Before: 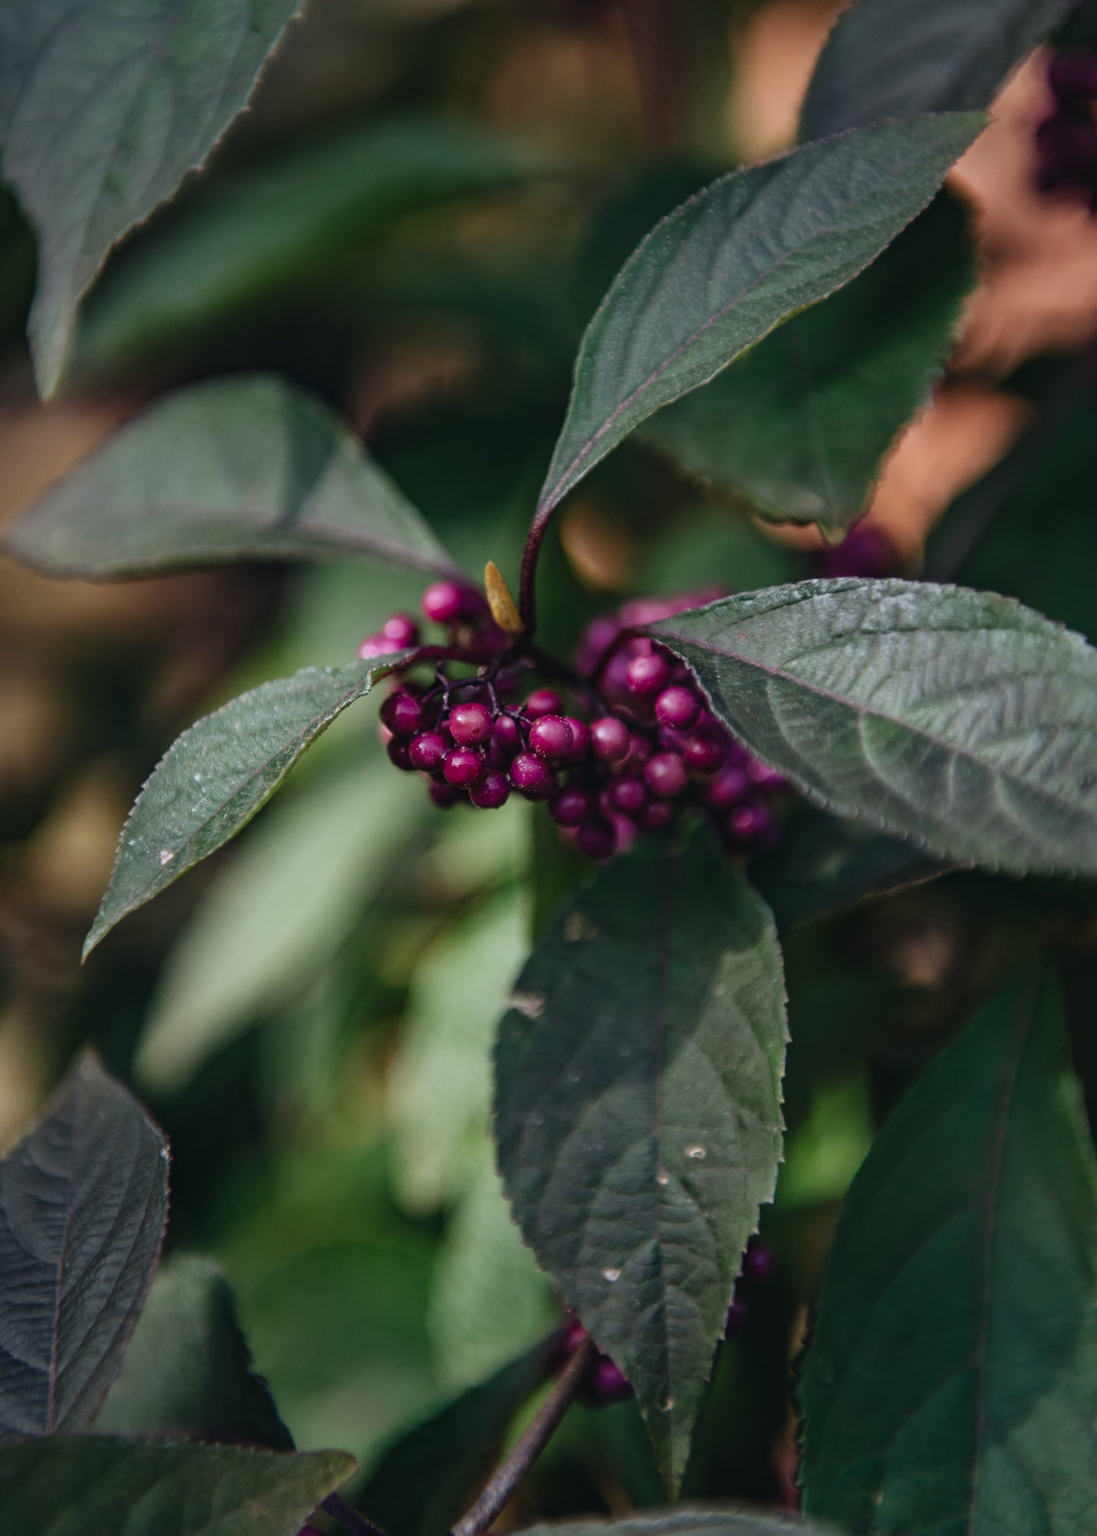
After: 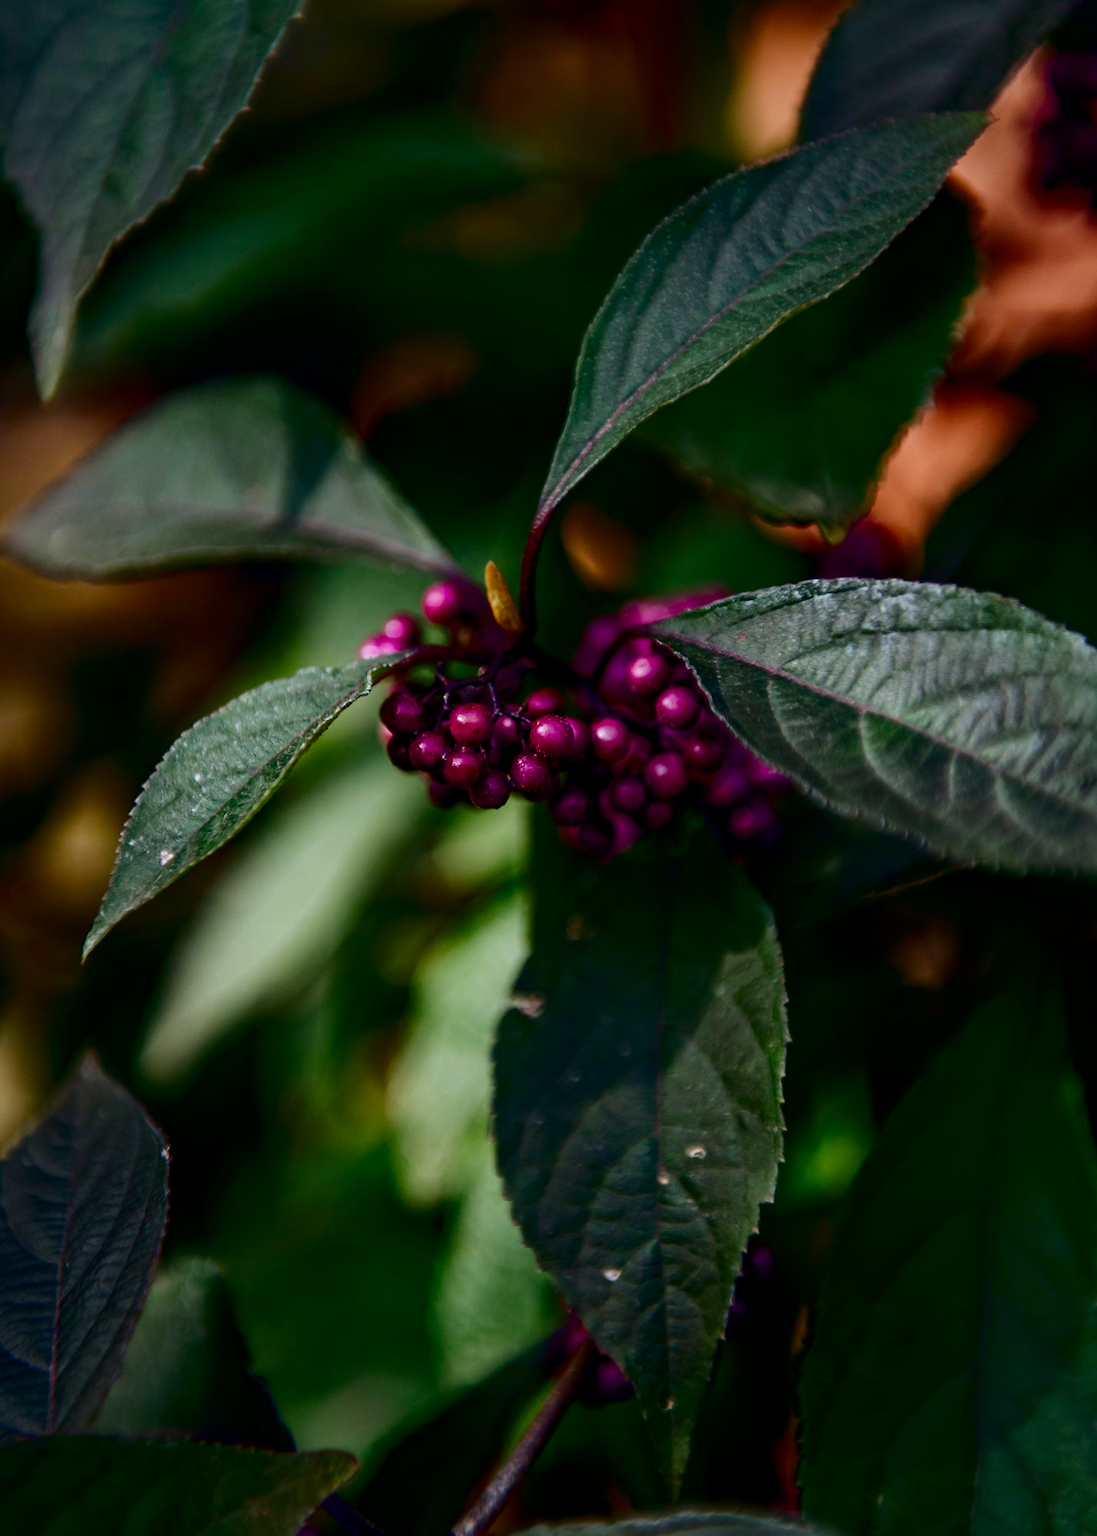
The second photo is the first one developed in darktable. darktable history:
color balance rgb: global offset › luminance -0.51%, perceptual saturation grading › global saturation 27.53%, perceptual saturation grading › highlights -25%, perceptual saturation grading › shadows 25%, perceptual brilliance grading › highlights 6.62%, perceptual brilliance grading › mid-tones 17.07%, perceptual brilliance grading › shadows -5.23%
contrast brightness saturation: contrast 0.13, brightness -0.24, saturation 0.14
